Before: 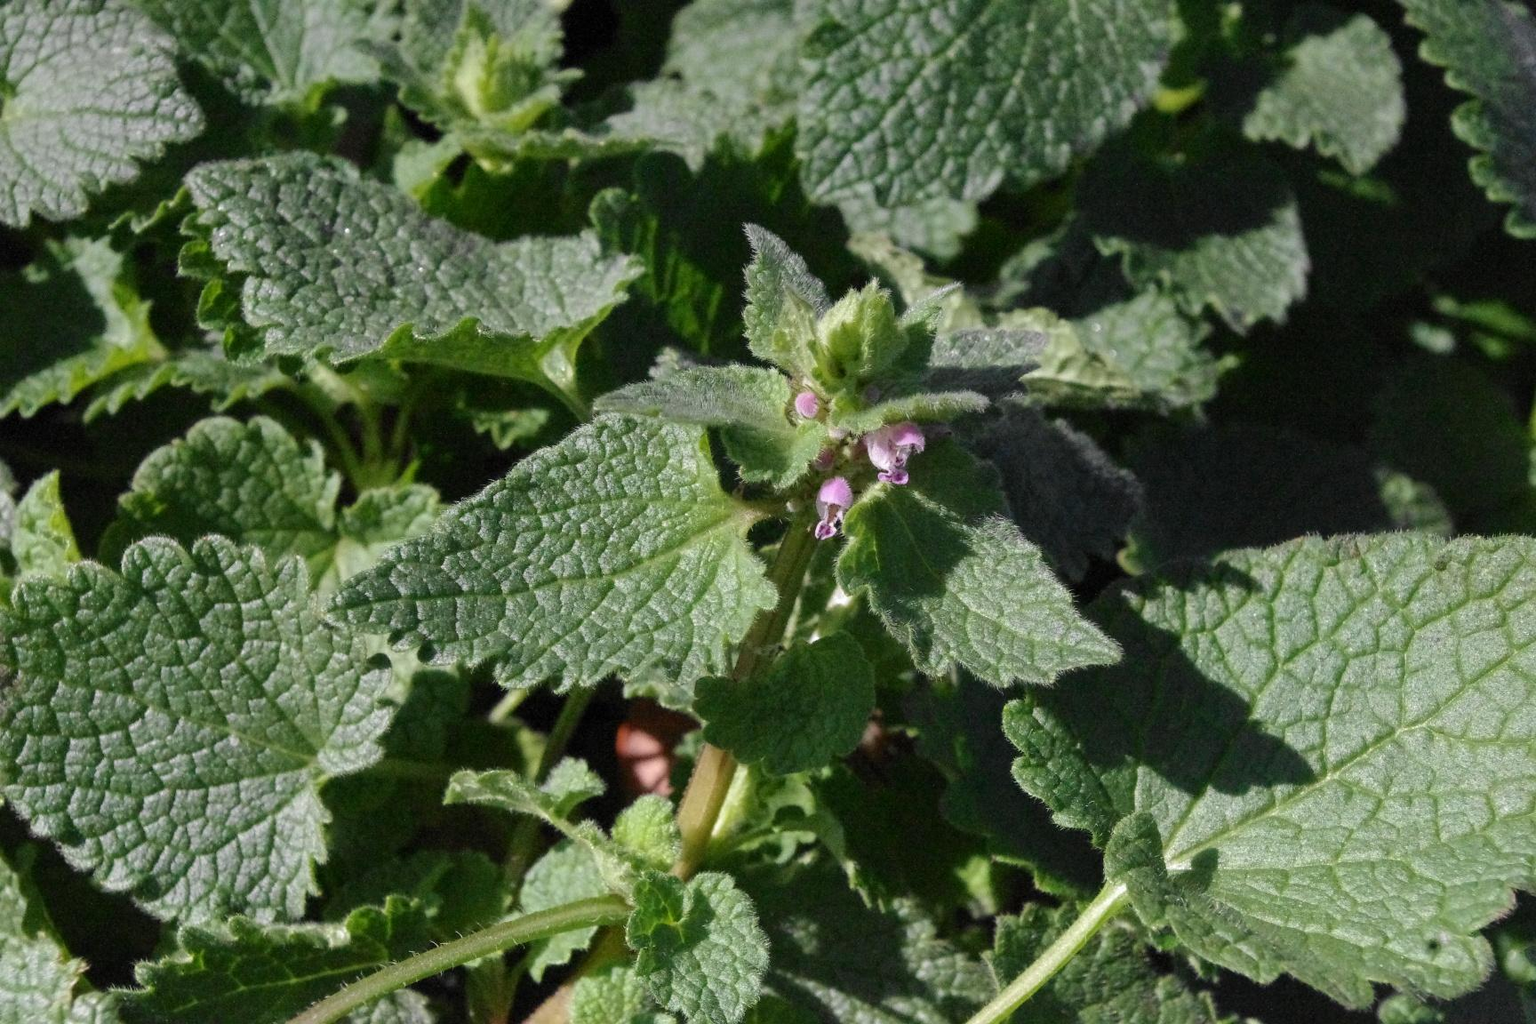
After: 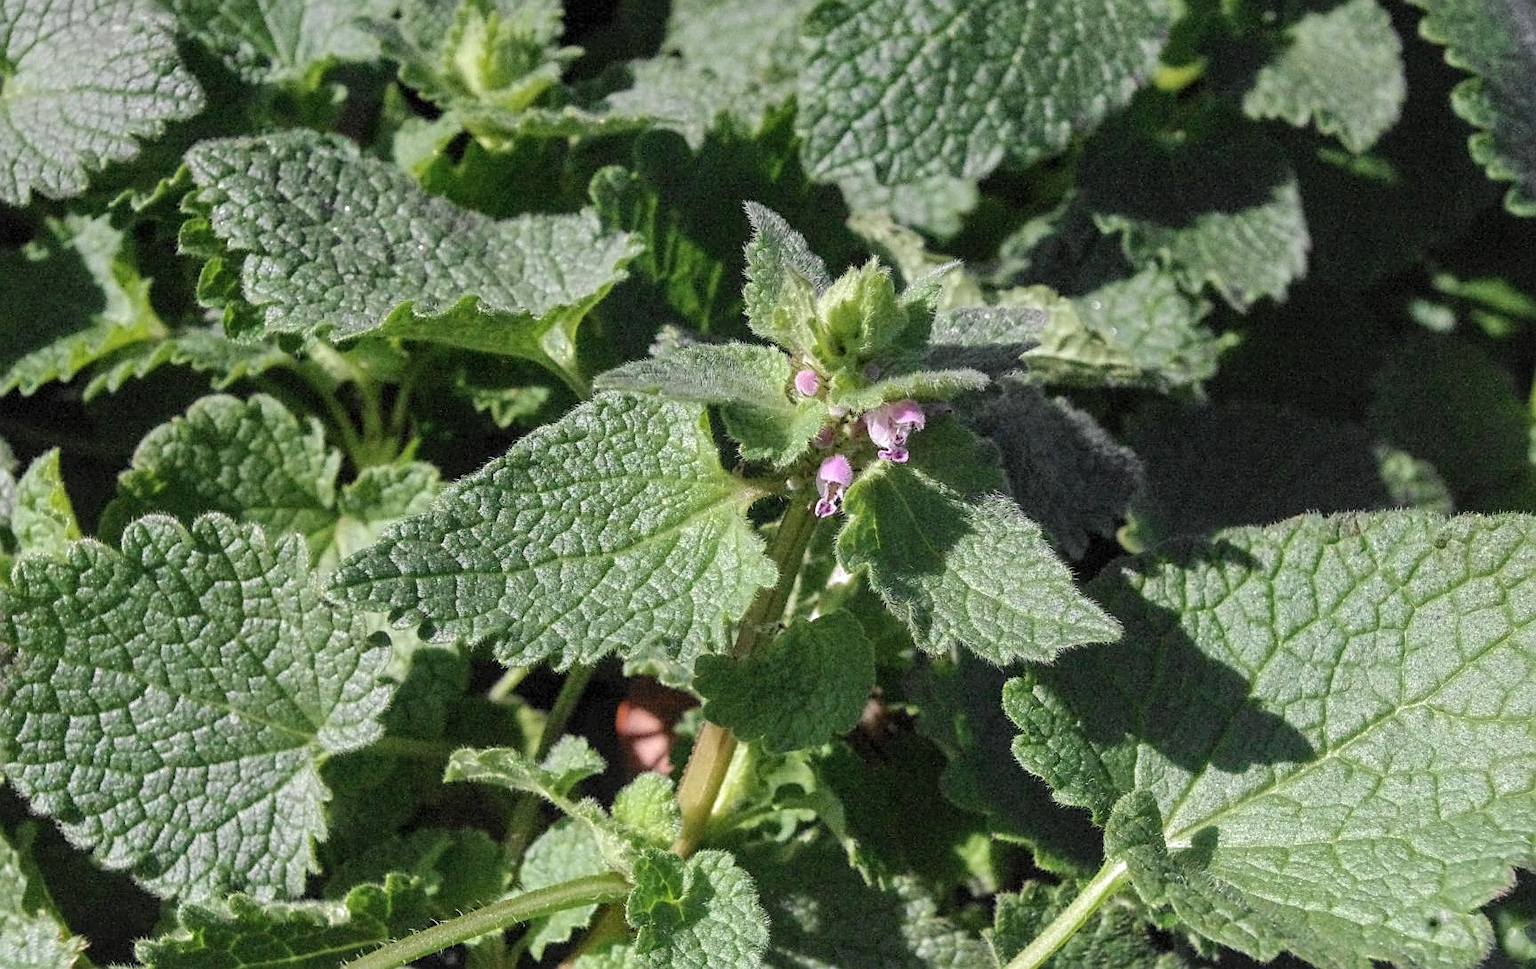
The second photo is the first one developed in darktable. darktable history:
sharpen: on, module defaults
local contrast: on, module defaults
contrast brightness saturation: brightness 0.128
crop and rotate: top 2.185%, bottom 3.054%
